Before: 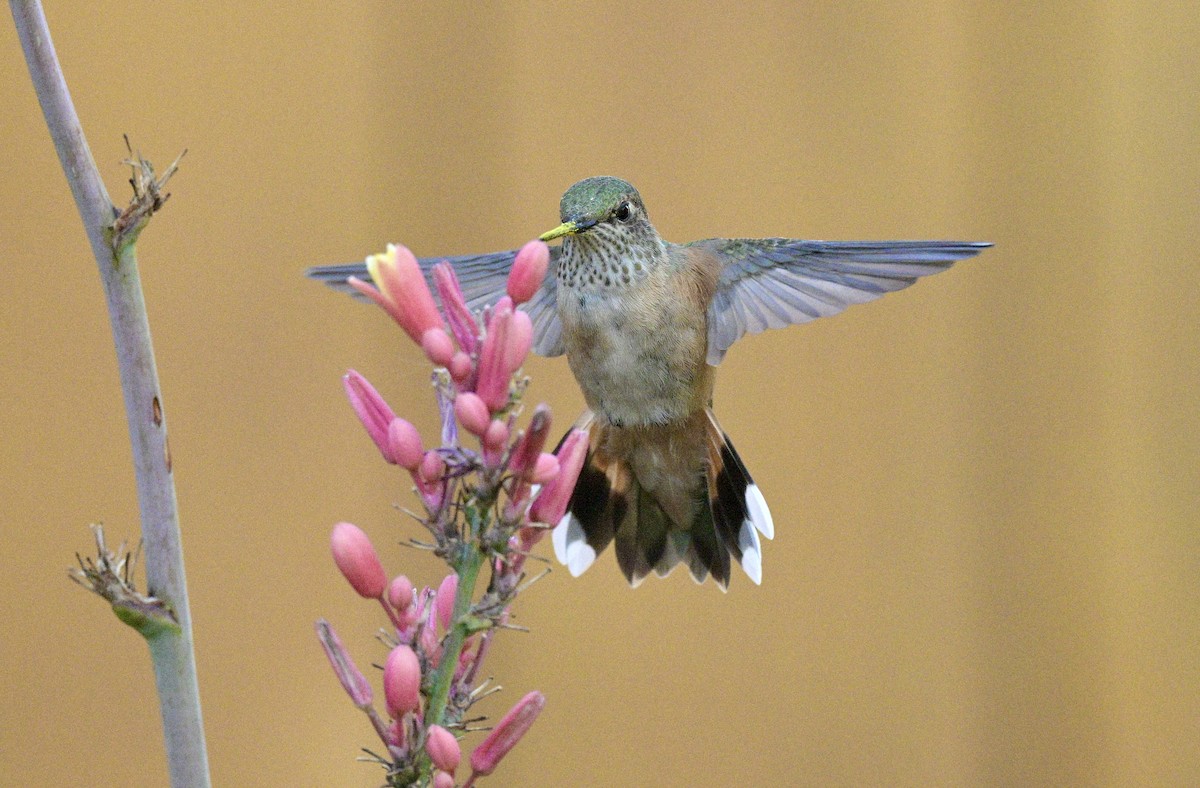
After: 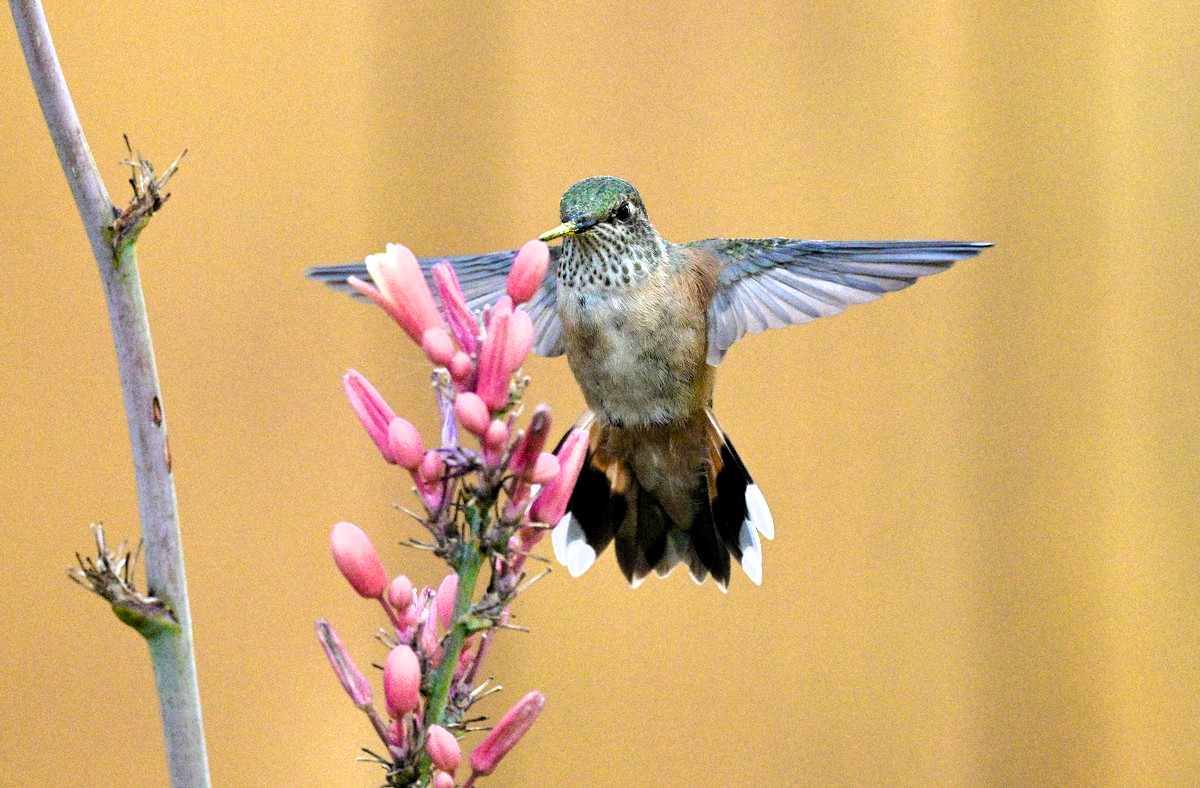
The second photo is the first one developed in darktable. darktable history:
filmic rgb: black relative exposure -8.29 EV, white relative exposure 2.21 EV, hardness 7.1, latitude 85.15%, contrast 1.682, highlights saturation mix -3.3%, shadows ↔ highlights balance -3.09%, color science v6 (2022)
color balance rgb: power › hue 206.79°, linear chroma grading › global chroma 14.957%, perceptual saturation grading › global saturation 5.943%, global vibrance 14.415%
